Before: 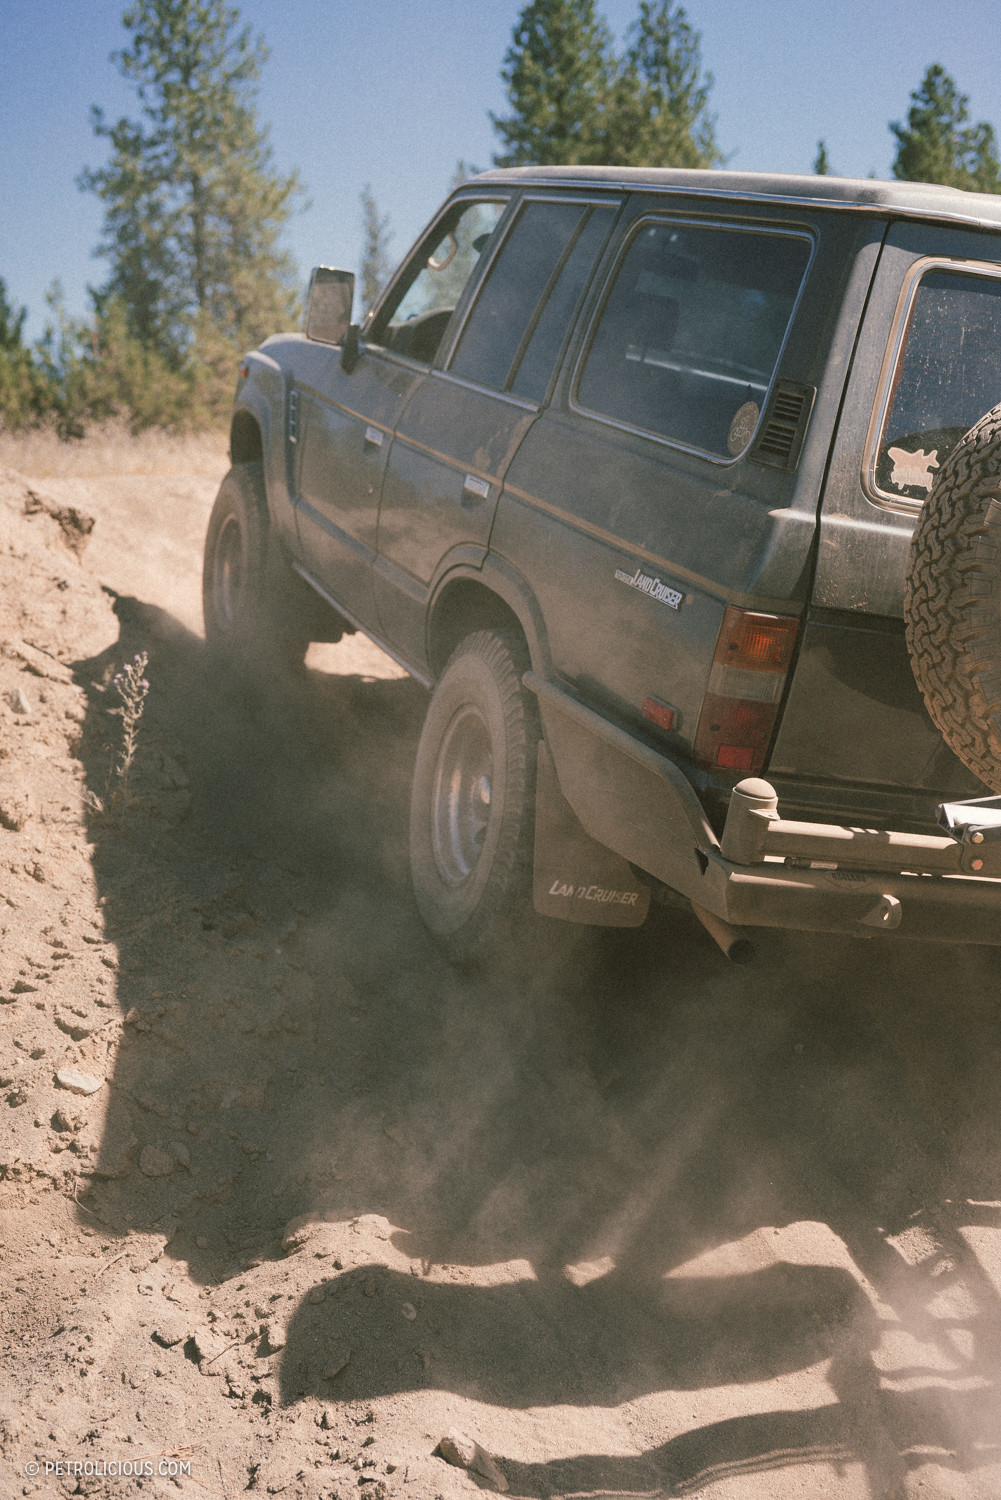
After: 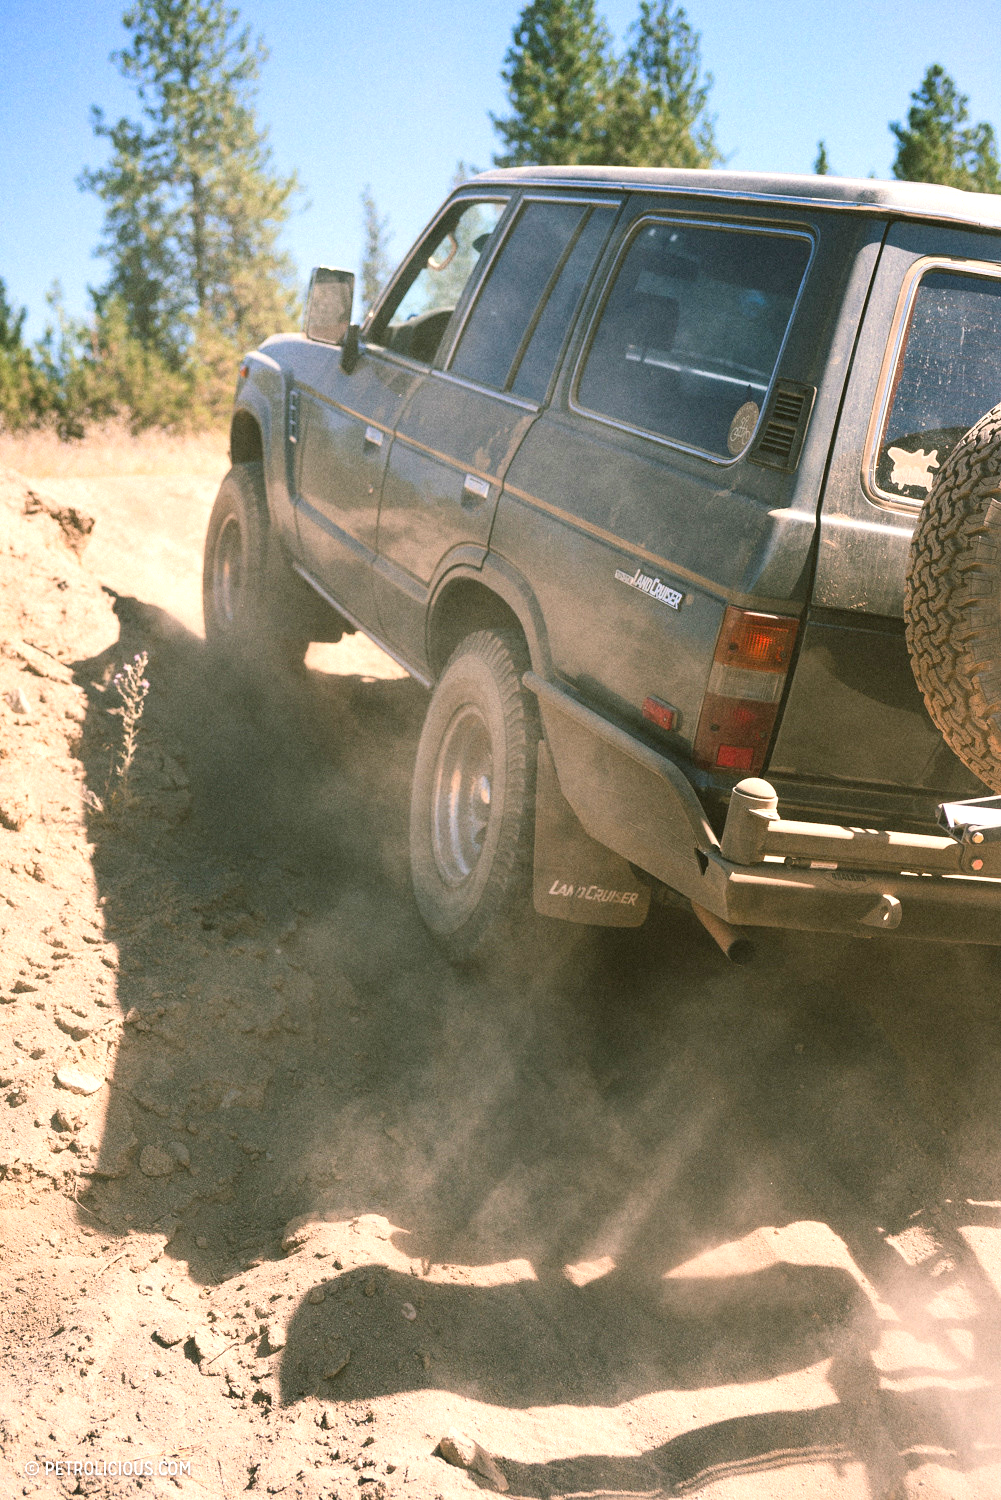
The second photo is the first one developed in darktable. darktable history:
contrast brightness saturation: contrast 0.177, saturation 0.303
exposure: black level correction 0, exposure 0.695 EV, compensate exposure bias true, compensate highlight preservation false
